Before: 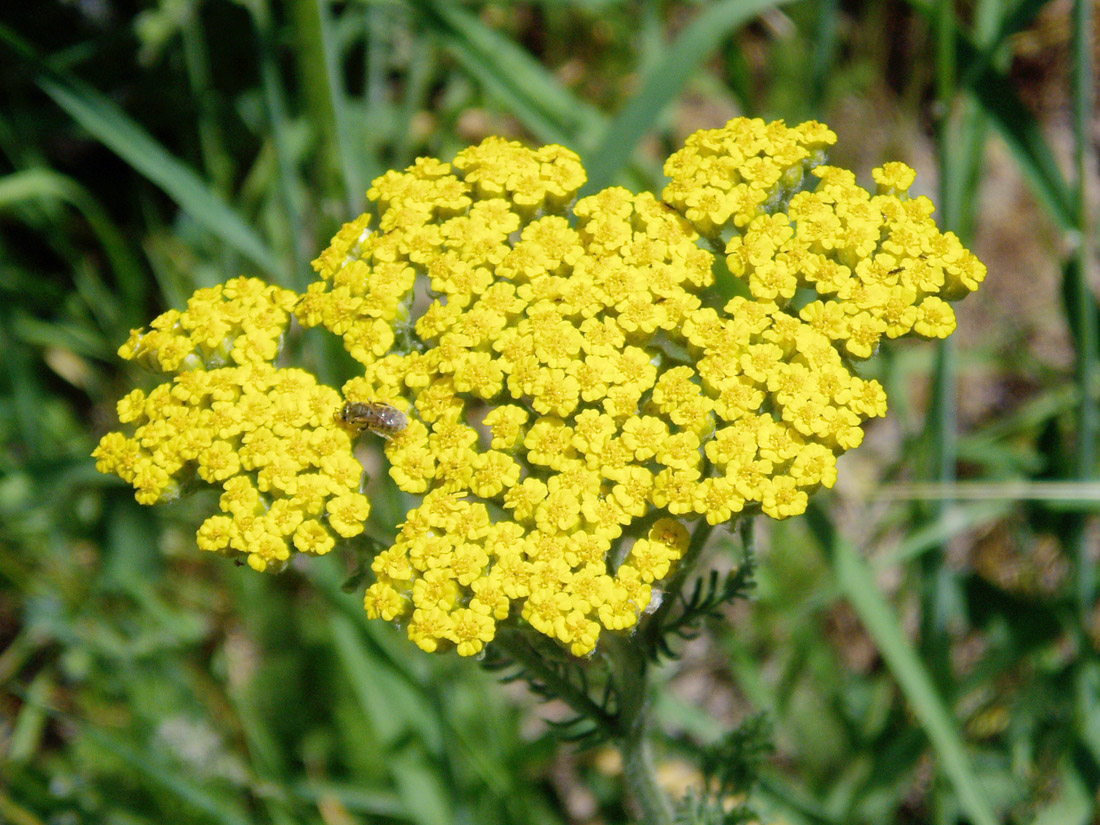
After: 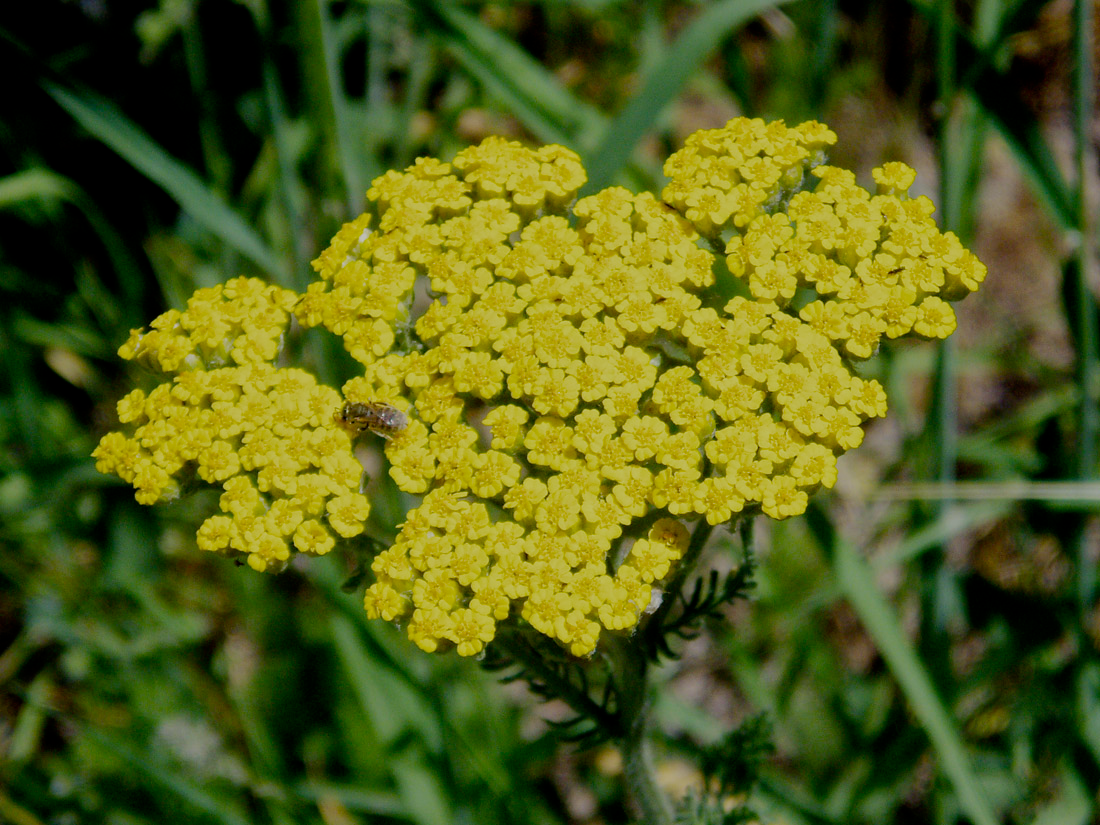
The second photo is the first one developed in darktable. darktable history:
filmic rgb: middle gray luminance 29%, black relative exposure -10.3 EV, white relative exposure 5.5 EV, threshold 6 EV, target black luminance 0%, hardness 3.95, latitude 2.04%, contrast 1.132, highlights saturation mix 5%, shadows ↔ highlights balance 15.11%, preserve chrominance no, color science v3 (2019), use custom middle-gray values true, iterations of high-quality reconstruction 0, enable highlight reconstruction true
tone equalizer: -8 EV -0.002 EV, -7 EV 0.005 EV, -6 EV -0.009 EV, -5 EV 0.011 EV, -4 EV -0.012 EV, -3 EV 0.007 EV, -2 EV -0.062 EV, -1 EV -0.293 EV, +0 EV -0.582 EV, smoothing diameter 2%, edges refinement/feathering 20, mask exposure compensation -1.57 EV, filter diffusion 5
